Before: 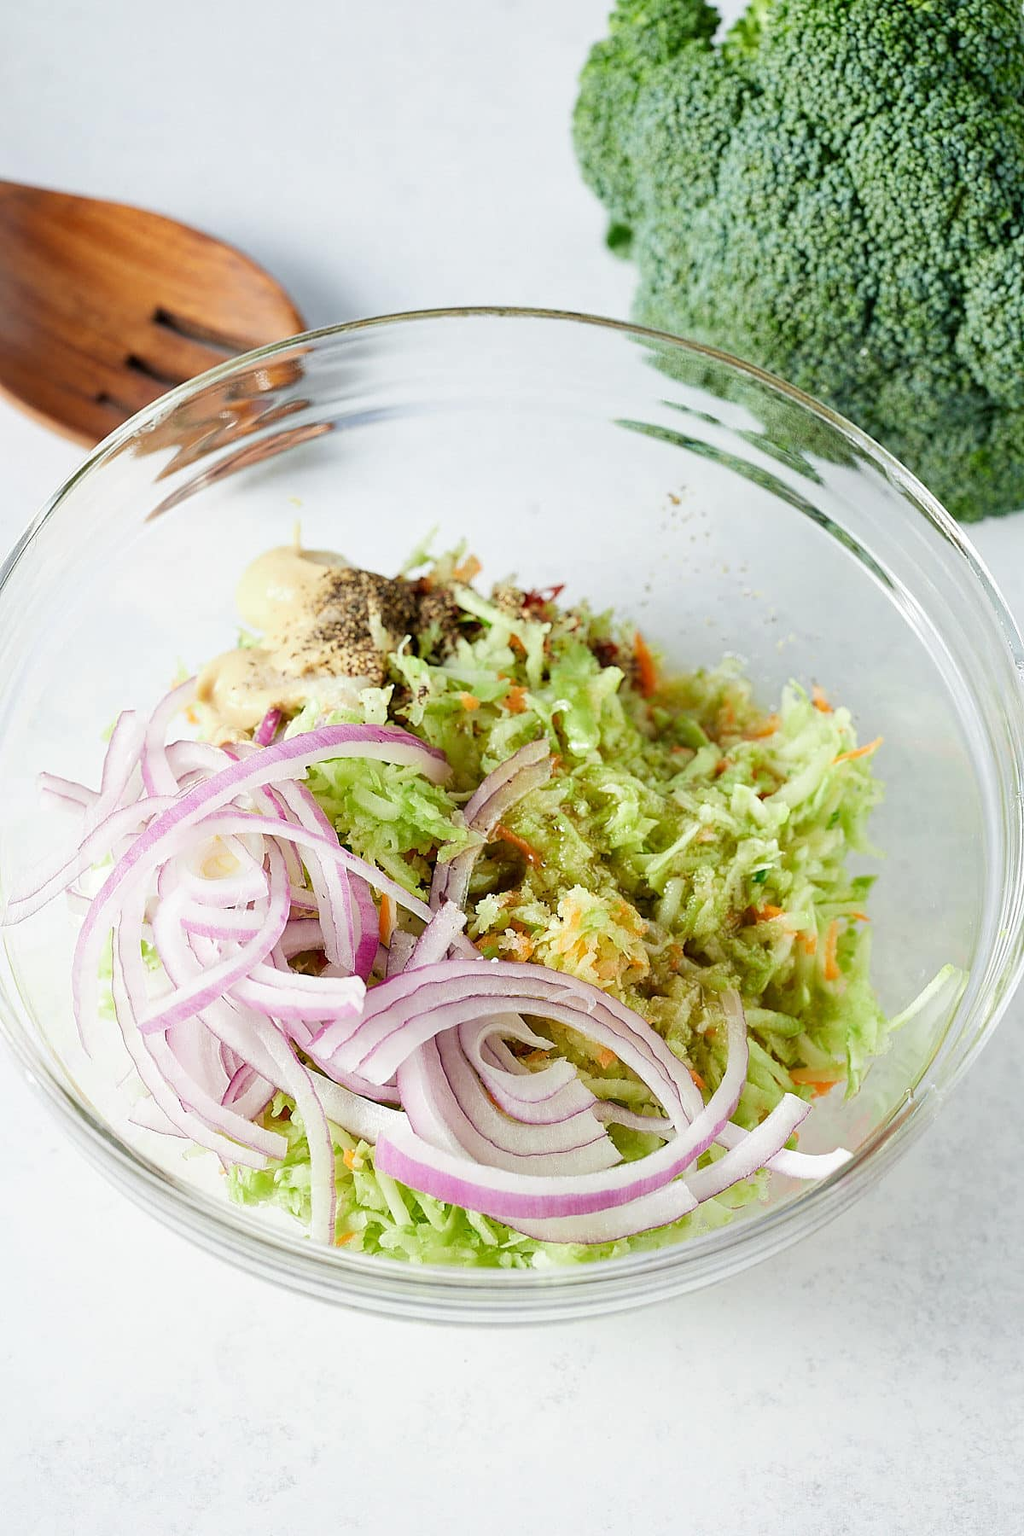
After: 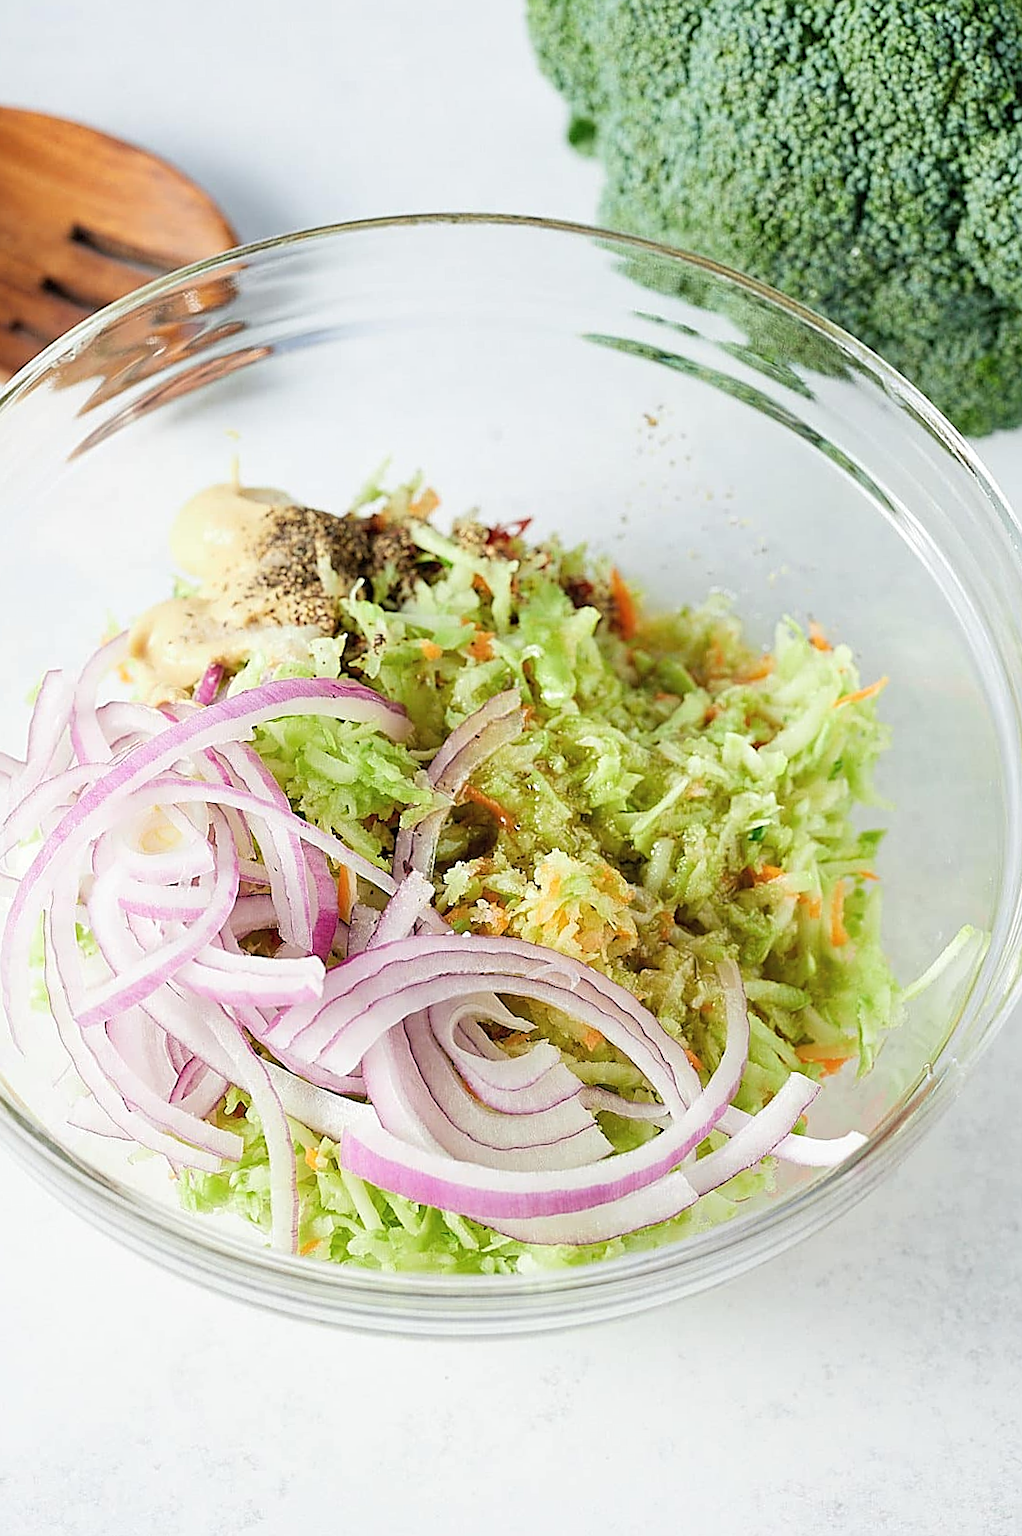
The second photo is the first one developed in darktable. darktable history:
sharpen: on, module defaults
crop and rotate: angle 1.59°, left 5.858%, top 5.712%
contrast brightness saturation: contrast 0.051, brightness 0.068, saturation 0.01
